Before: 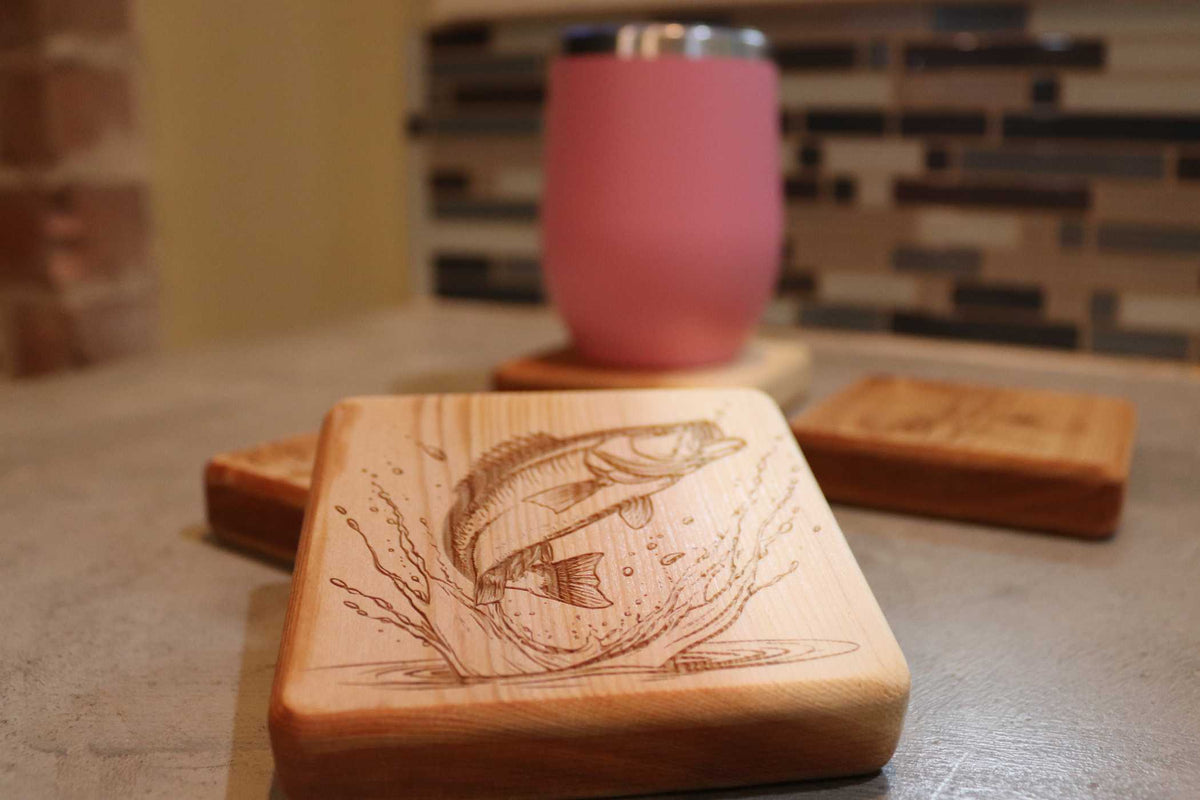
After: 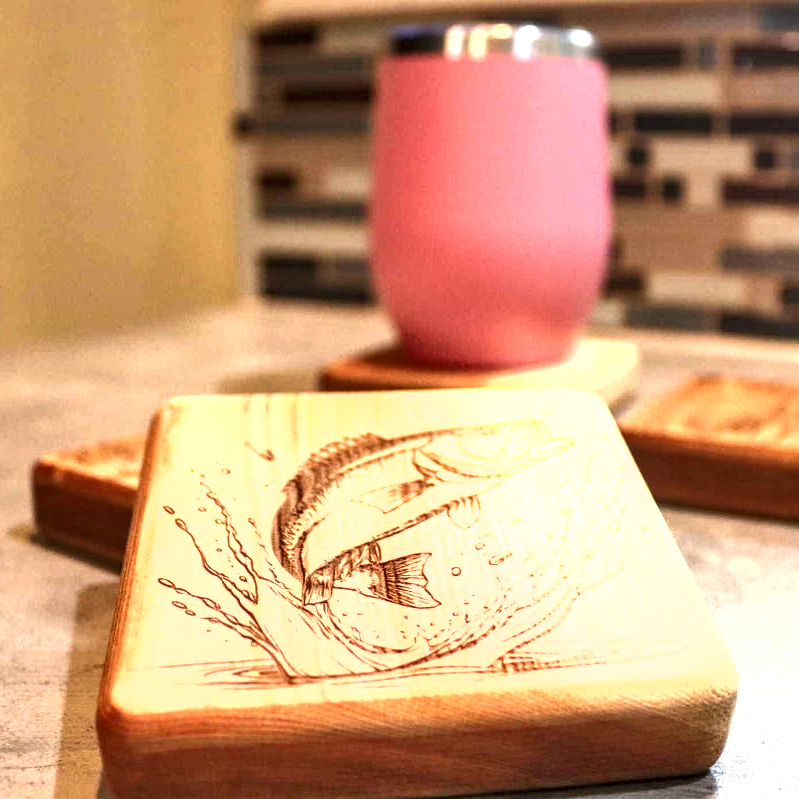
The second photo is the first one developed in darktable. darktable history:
local contrast: detail 150%
crop and rotate: left 14.385%, right 18.948%
shadows and highlights: highlights color adjustment 0%, low approximation 0.01, soften with gaussian
exposure: black level correction 0, exposure 1.7 EV, compensate exposure bias true, compensate highlight preservation false
